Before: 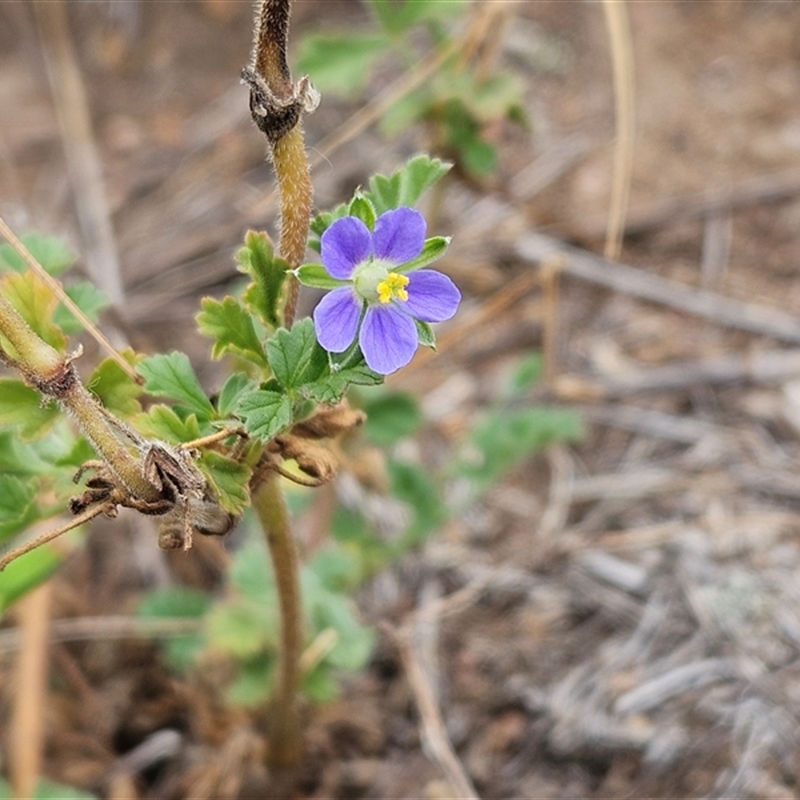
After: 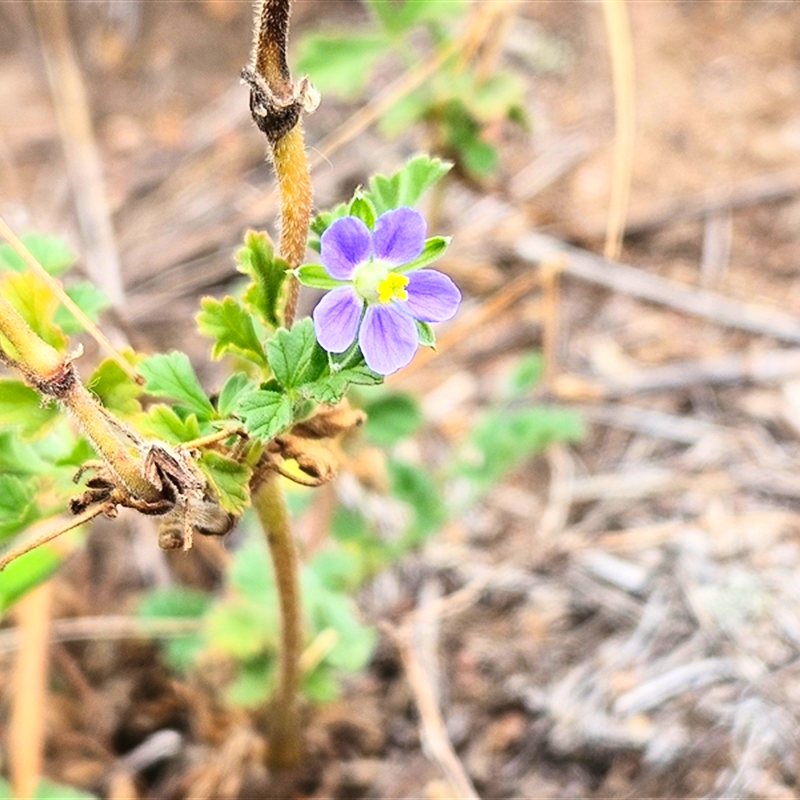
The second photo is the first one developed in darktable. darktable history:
exposure: black level correction 0, exposure 0.498 EV, compensate exposure bias true, compensate highlight preservation false
contrast brightness saturation: contrast 0.234, brightness 0.102, saturation 0.287
